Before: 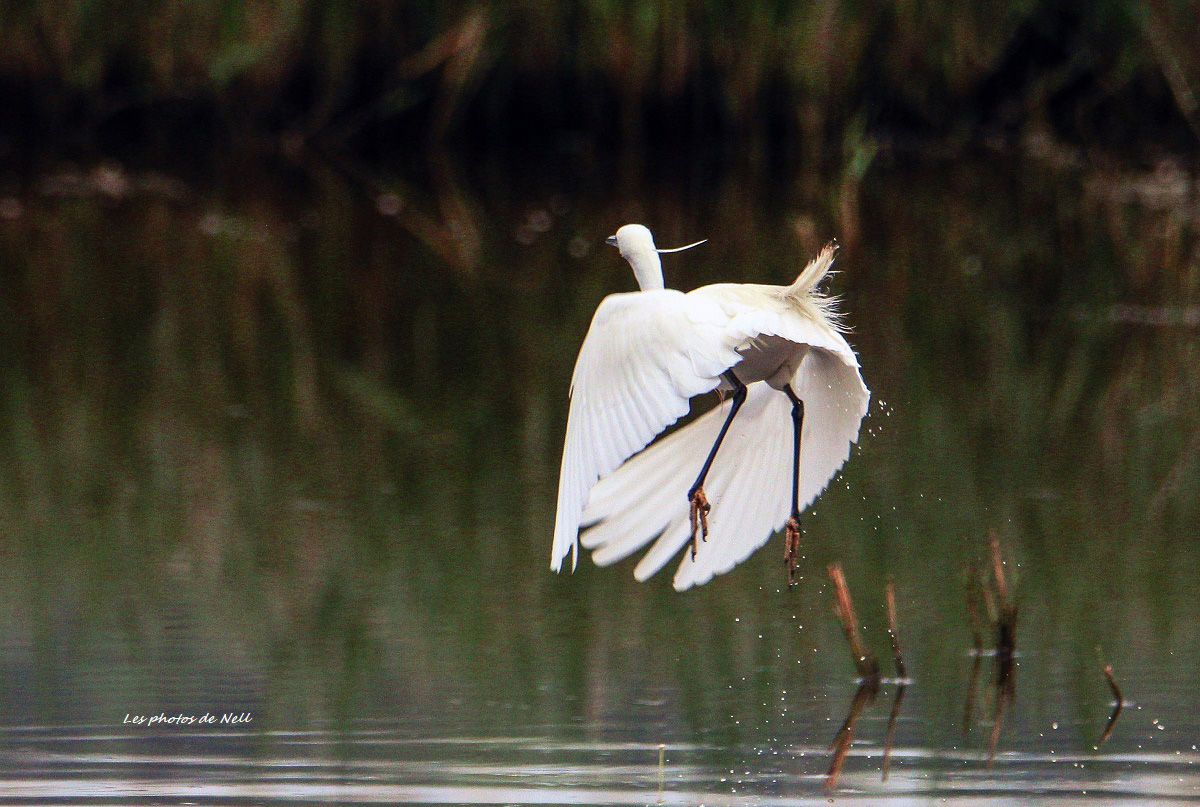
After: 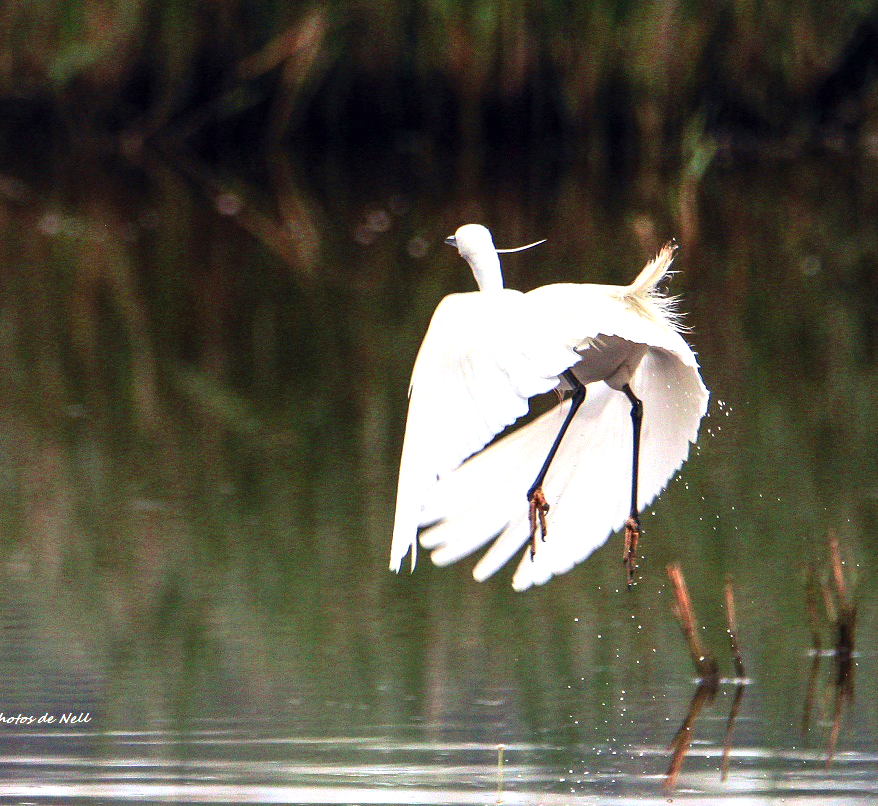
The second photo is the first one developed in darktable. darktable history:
crop: left 13.443%, right 13.31%
exposure: exposure 0.74 EV, compensate highlight preservation false
